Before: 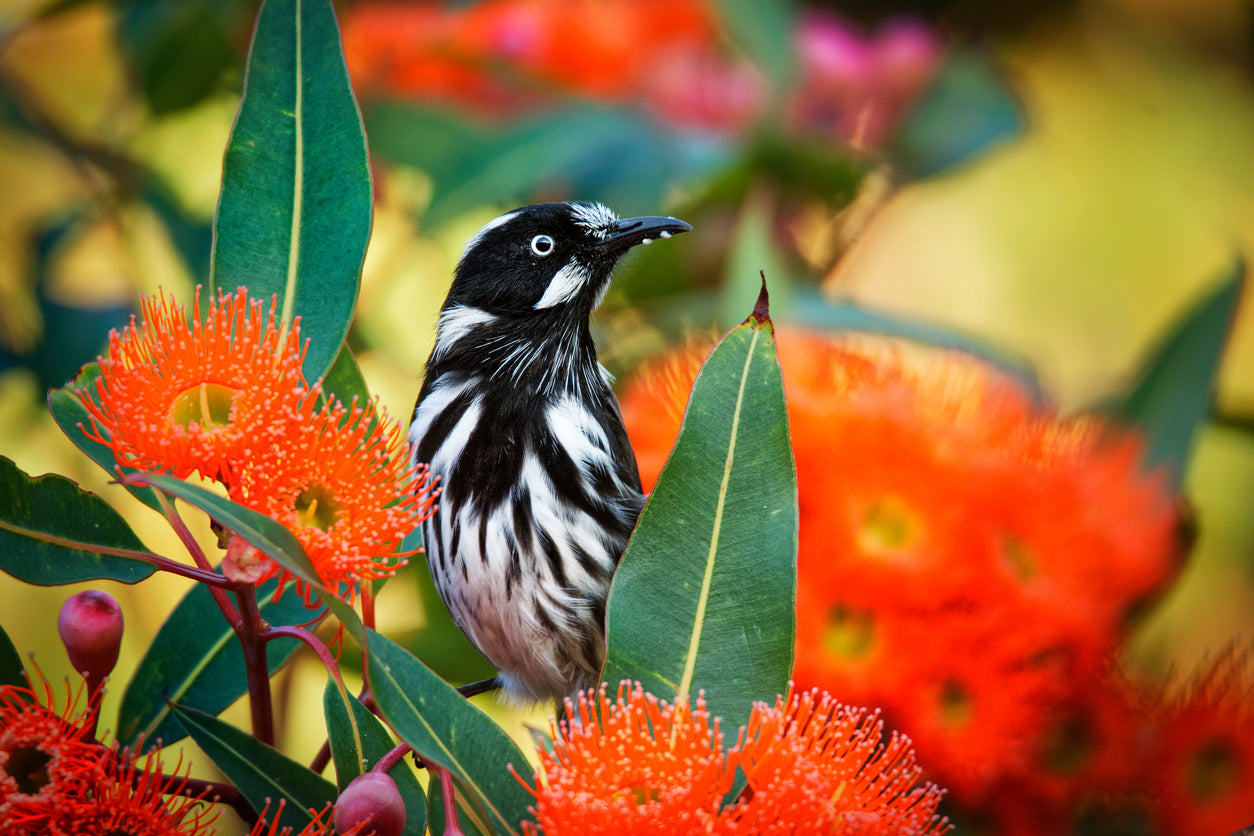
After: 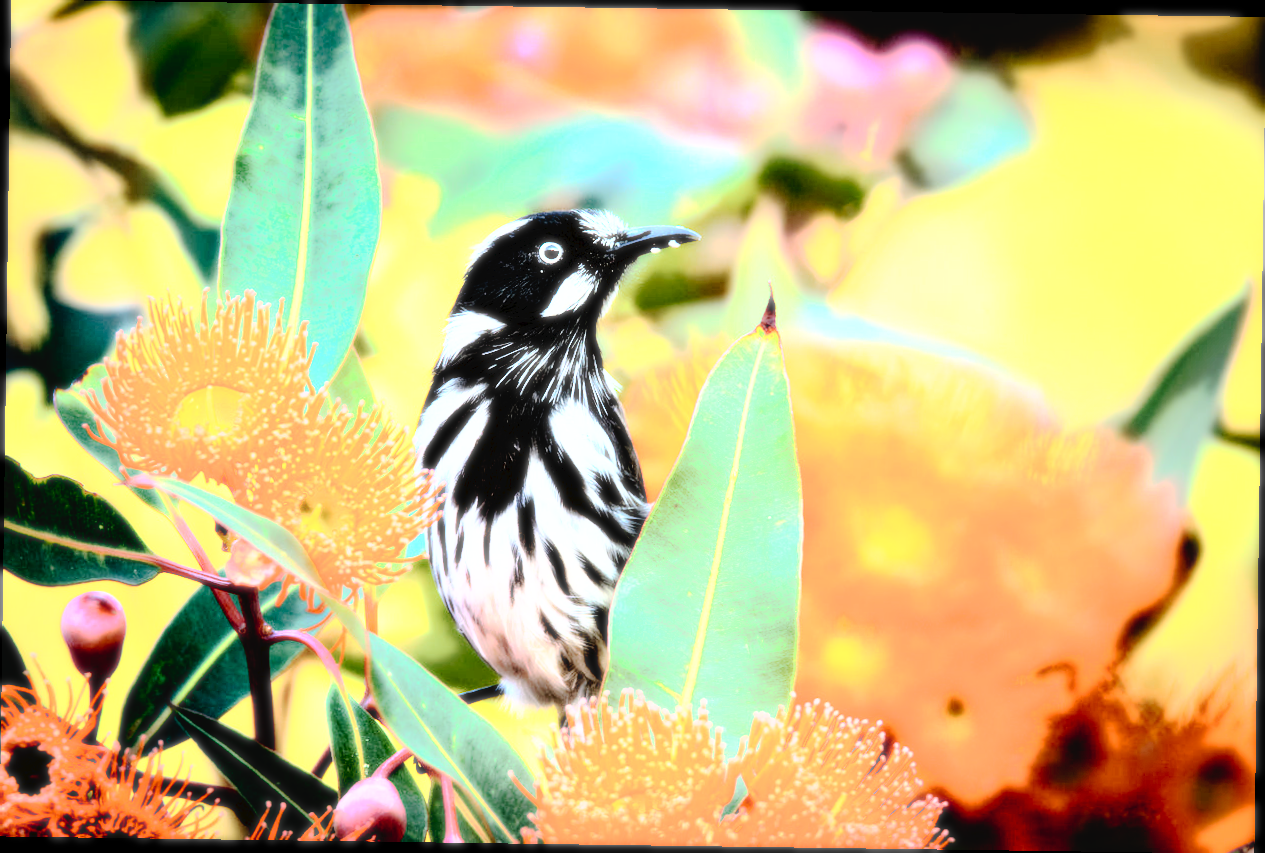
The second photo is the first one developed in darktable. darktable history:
tone curve: curves: ch0 [(0, 0) (0.003, 0.03) (0.011, 0.03) (0.025, 0.033) (0.044, 0.038) (0.069, 0.057) (0.1, 0.109) (0.136, 0.174) (0.177, 0.243) (0.224, 0.313) (0.277, 0.391) (0.335, 0.464) (0.399, 0.515) (0.468, 0.563) (0.543, 0.616) (0.623, 0.679) (0.709, 0.766) (0.801, 0.865) (0.898, 0.948) (1, 1)], preserve colors none
rotate and perspective: rotation 0.8°, automatic cropping off
bloom: size 0%, threshold 54.82%, strength 8.31%
rgb curve: curves: ch0 [(0, 0) (0.21, 0.15) (0.24, 0.21) (0.5, 0.75) (0.75, 0.96) (0.89, 0.99) (1, 1)]; ch1 [(0, 0.02) (0.21, 0.13) (0.25, 0.2) (0.5, 0.67) (0.75, 0.9) (0.89, 0.97) (1, 1)]; ch2 [(0, 0.02) (0.21, 0.13) (0.25, 0.2) (0.5, 0.67) (0.75, 0.9) (0.89, 0.97) (1, 1)], compensate middle gray true
